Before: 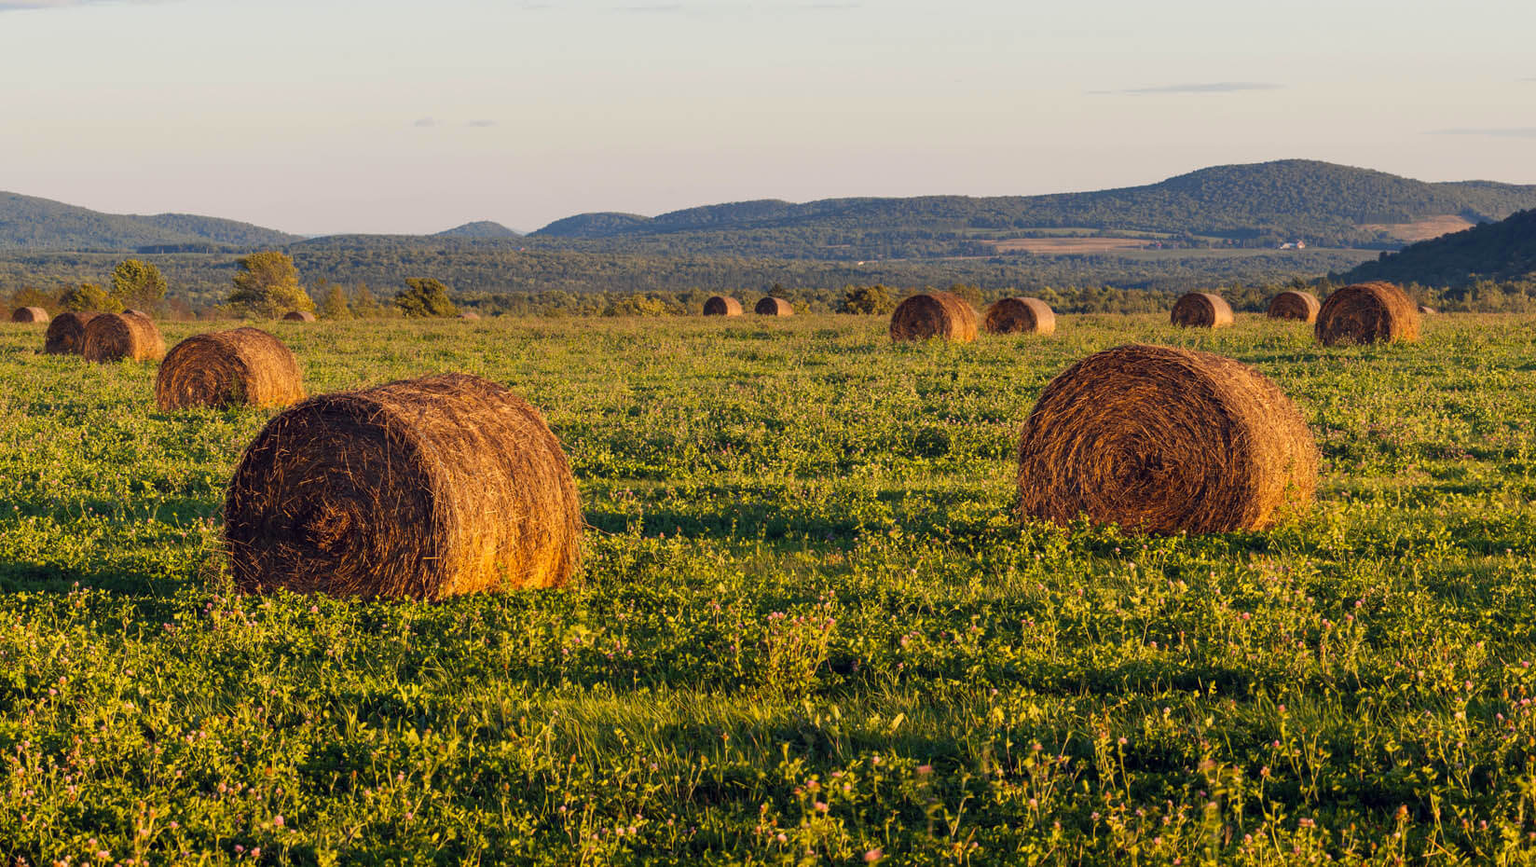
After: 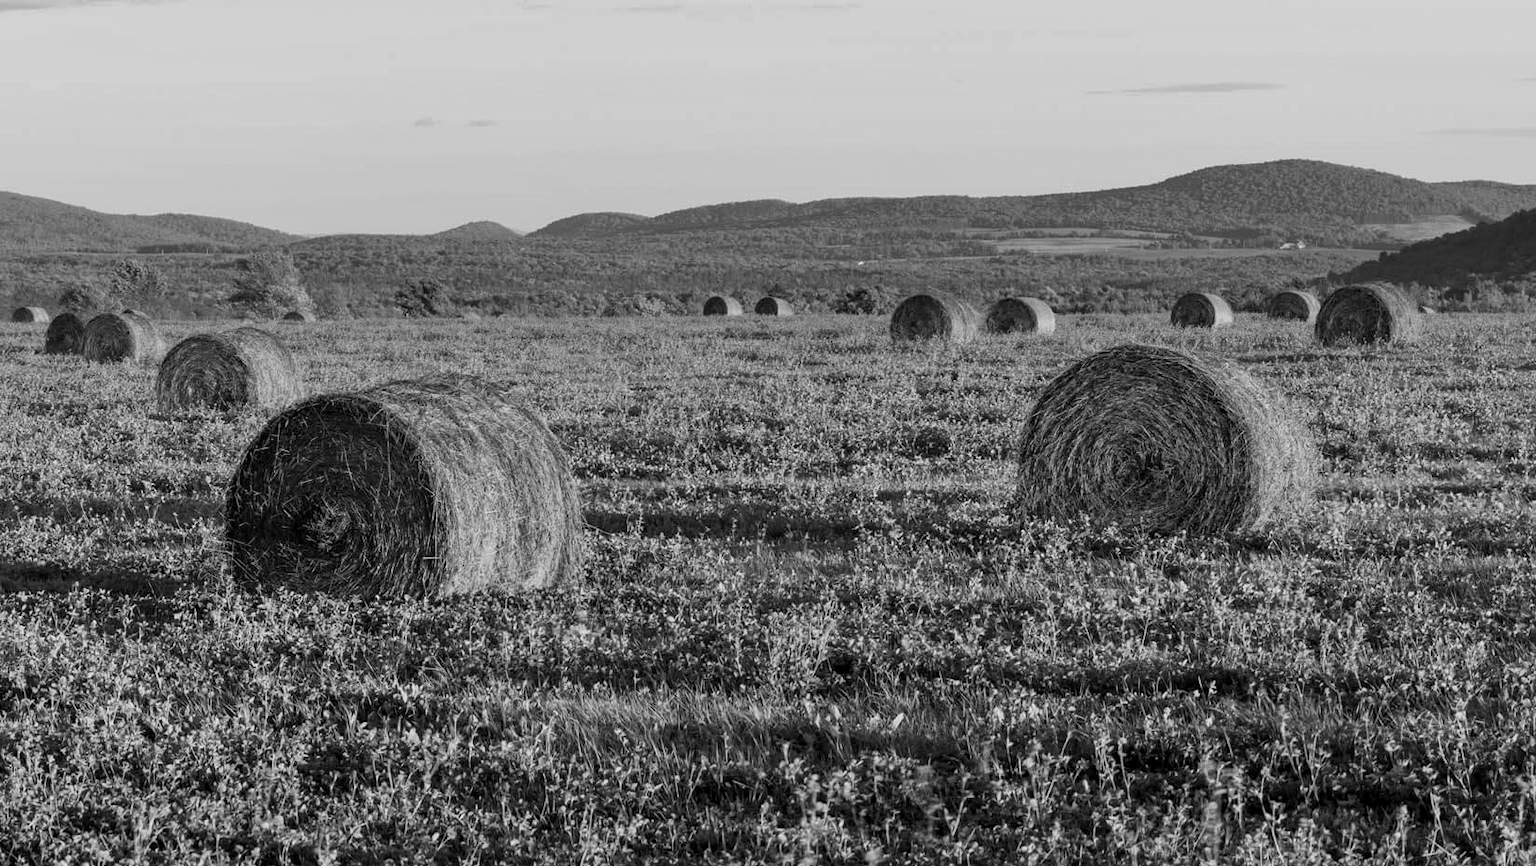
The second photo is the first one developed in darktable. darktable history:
monochrome: on, module defaults
shadows and highlights: shadows 20.91, highlights -35.45, soften with gaussian
exposure: black level correction 0.002, compensate highlight preservation false
local contrast: mode bilateral grid, contrast 10, coarseness 25, detail 115%, midtone range 0.2
